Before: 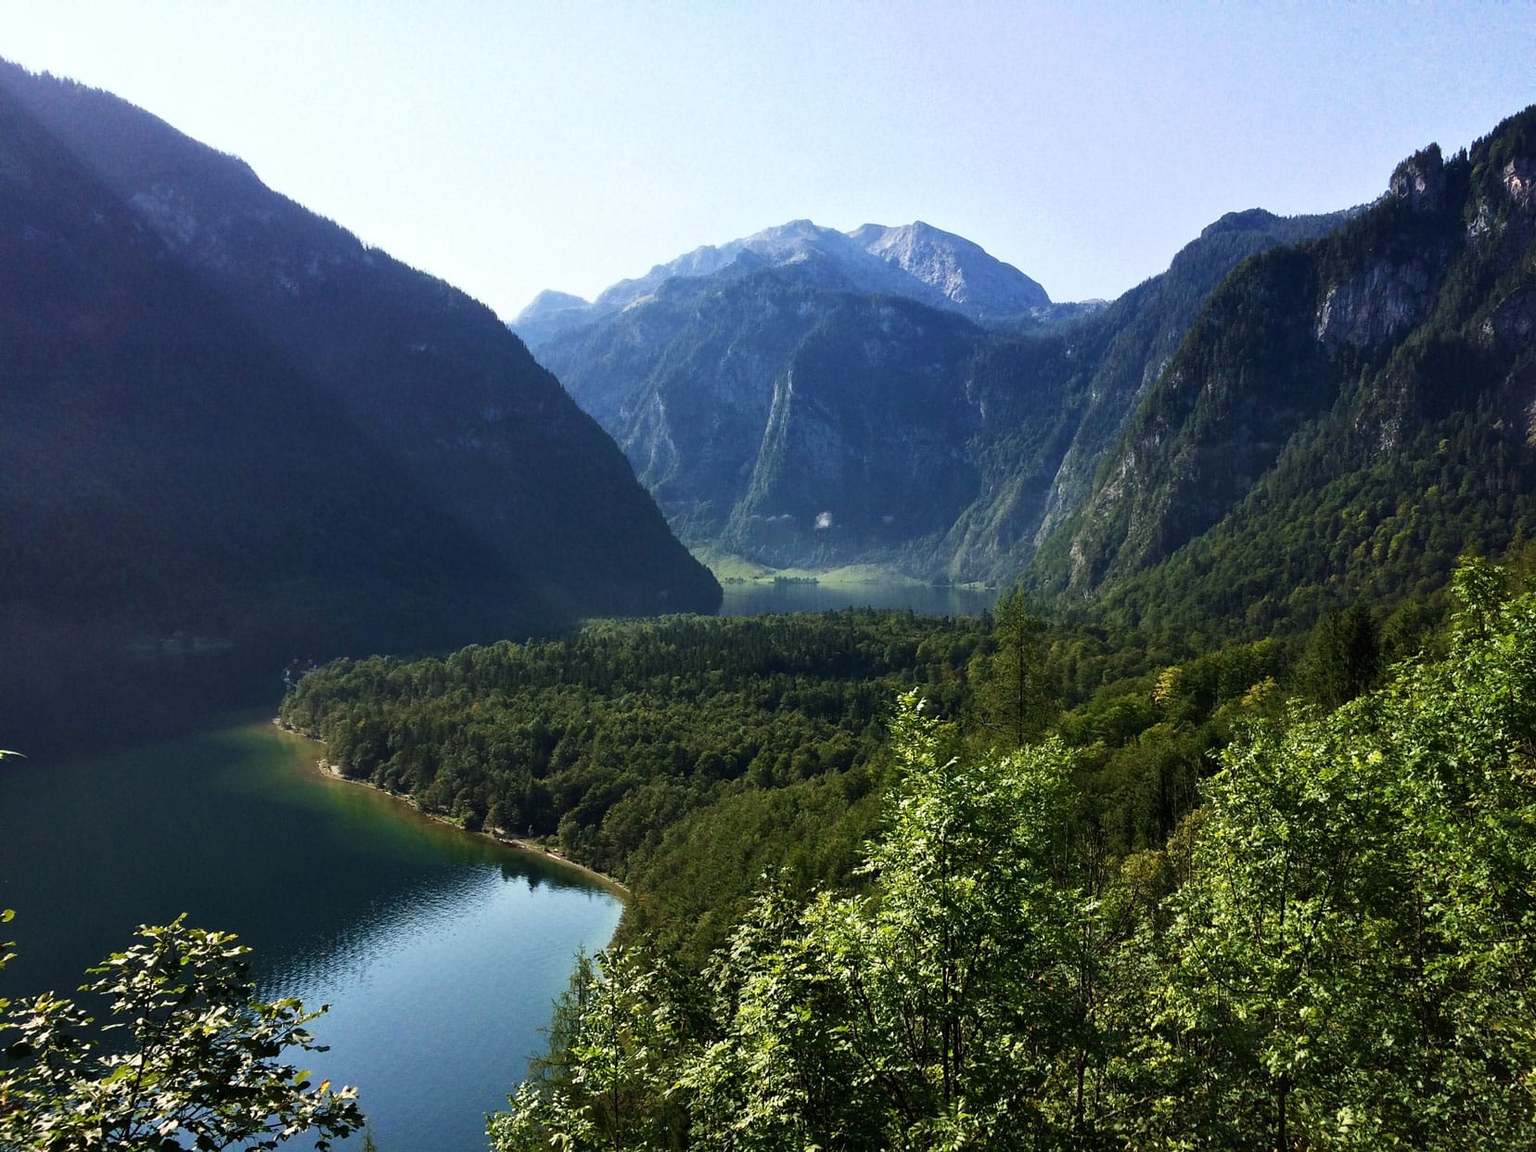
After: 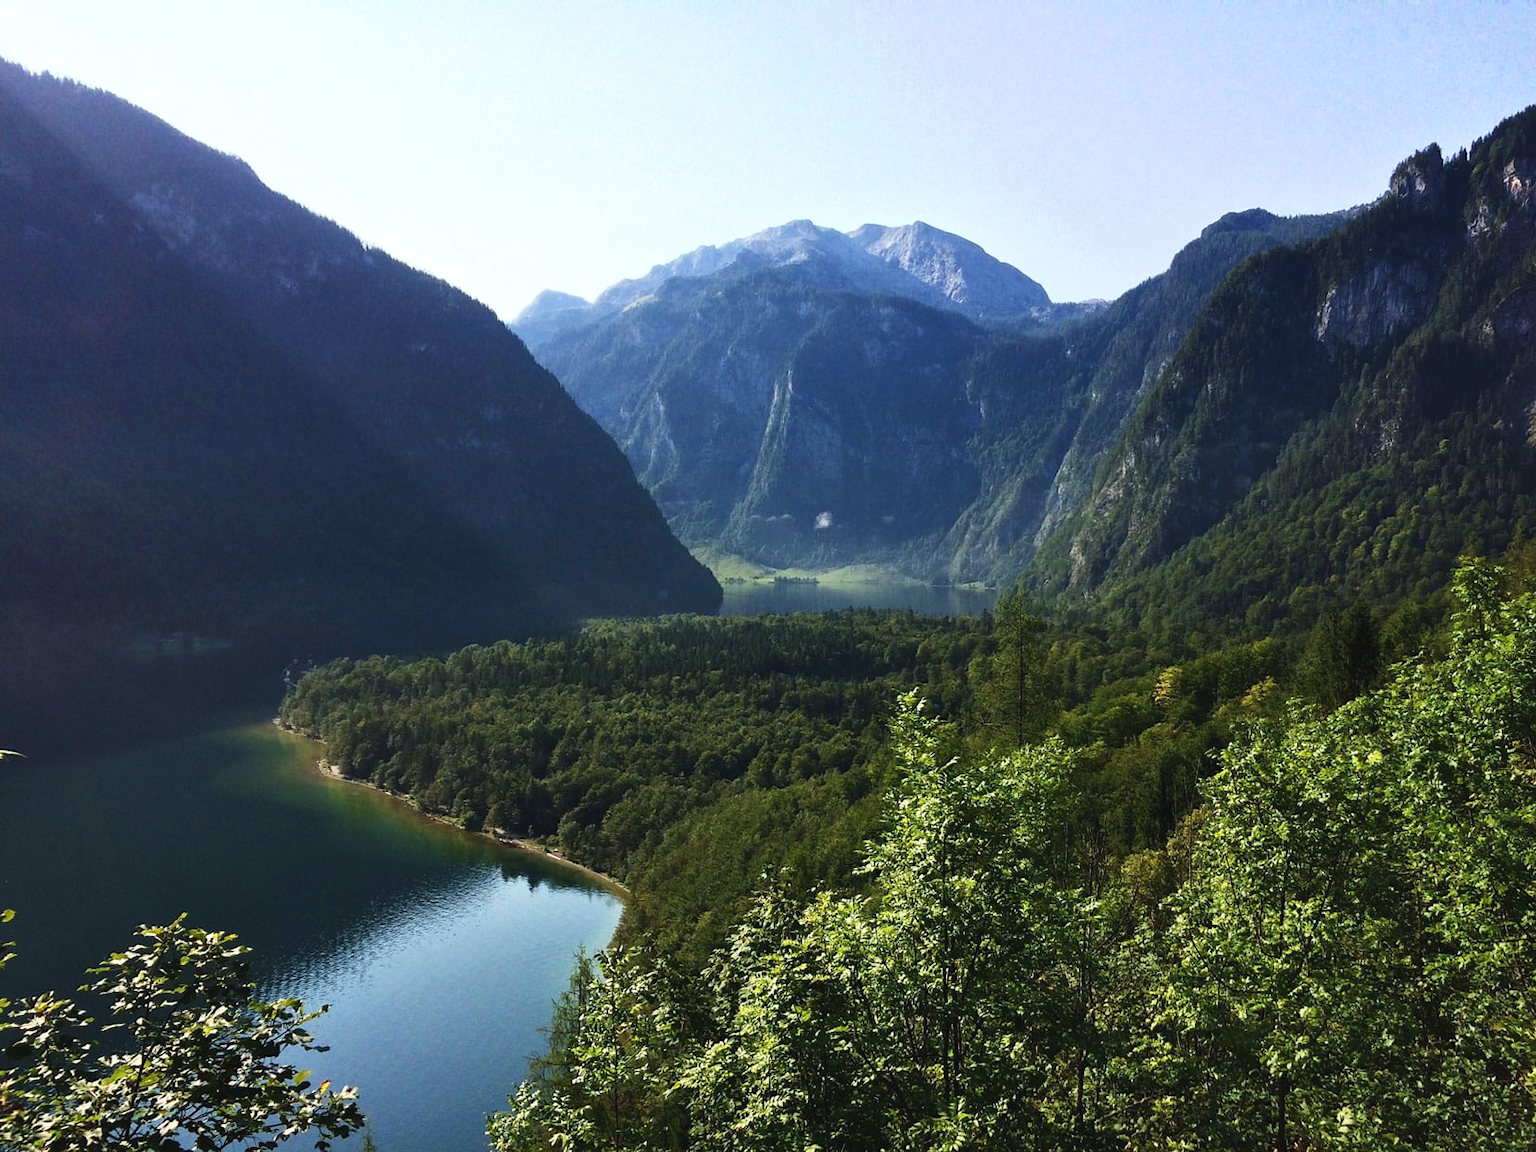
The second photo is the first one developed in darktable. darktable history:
exposure: black level correction -0.005, exposure 0.047 EV, compensate highlight preservation false
contrast brightness saturation: contrast 0.082, saturation 0.017
